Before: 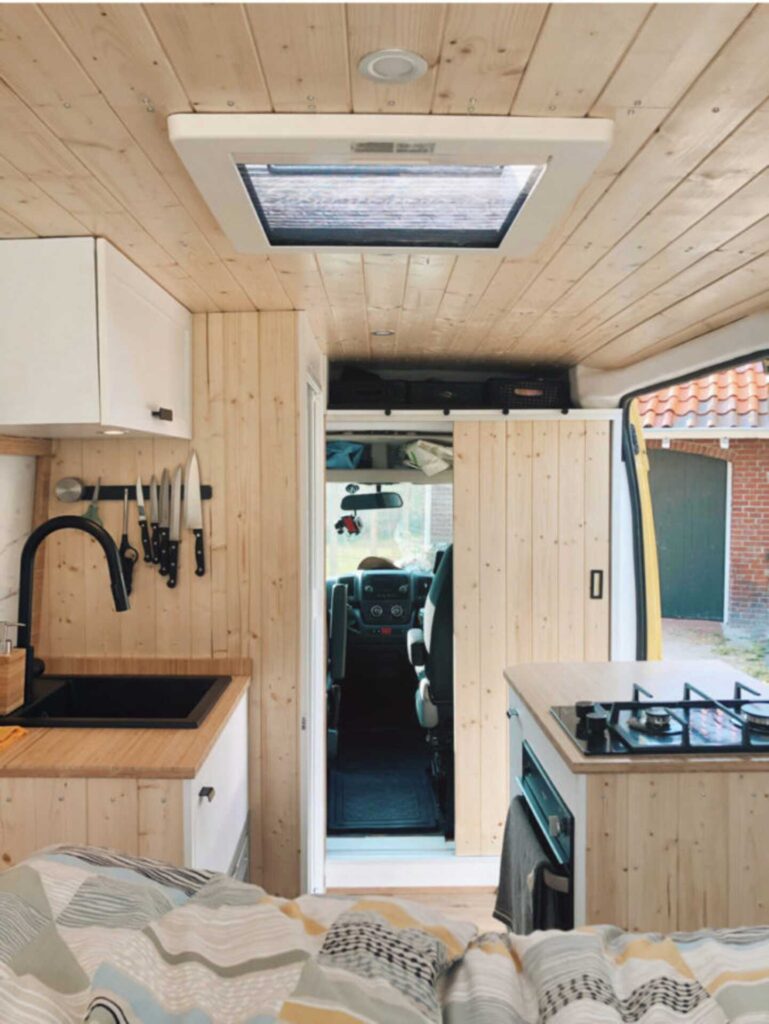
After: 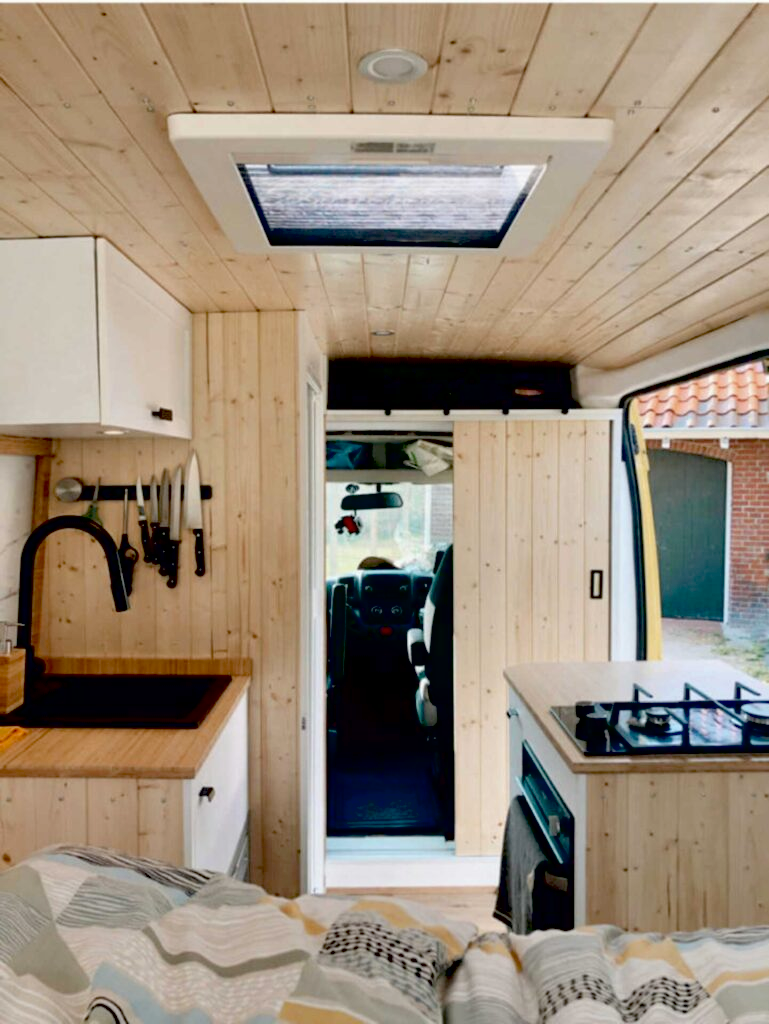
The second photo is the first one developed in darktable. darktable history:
exposure: black level correction 0.055, exposure -0.037 EV, compensate highlight preservation false
contrast brightness saturation: saturation -0.064
